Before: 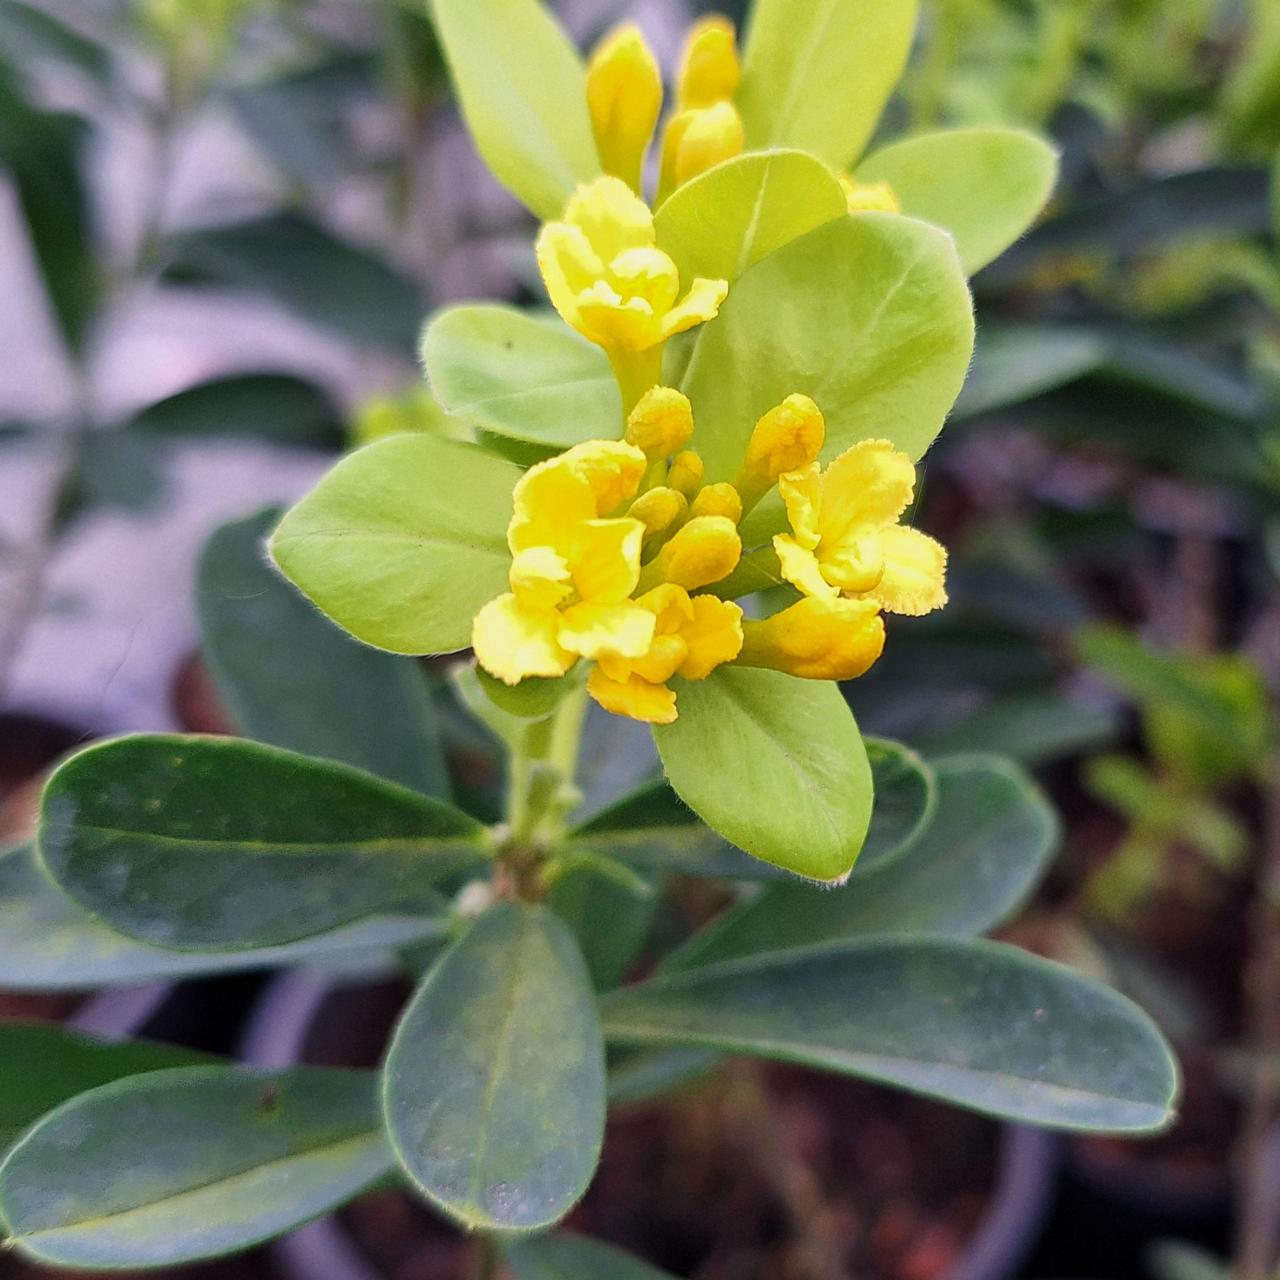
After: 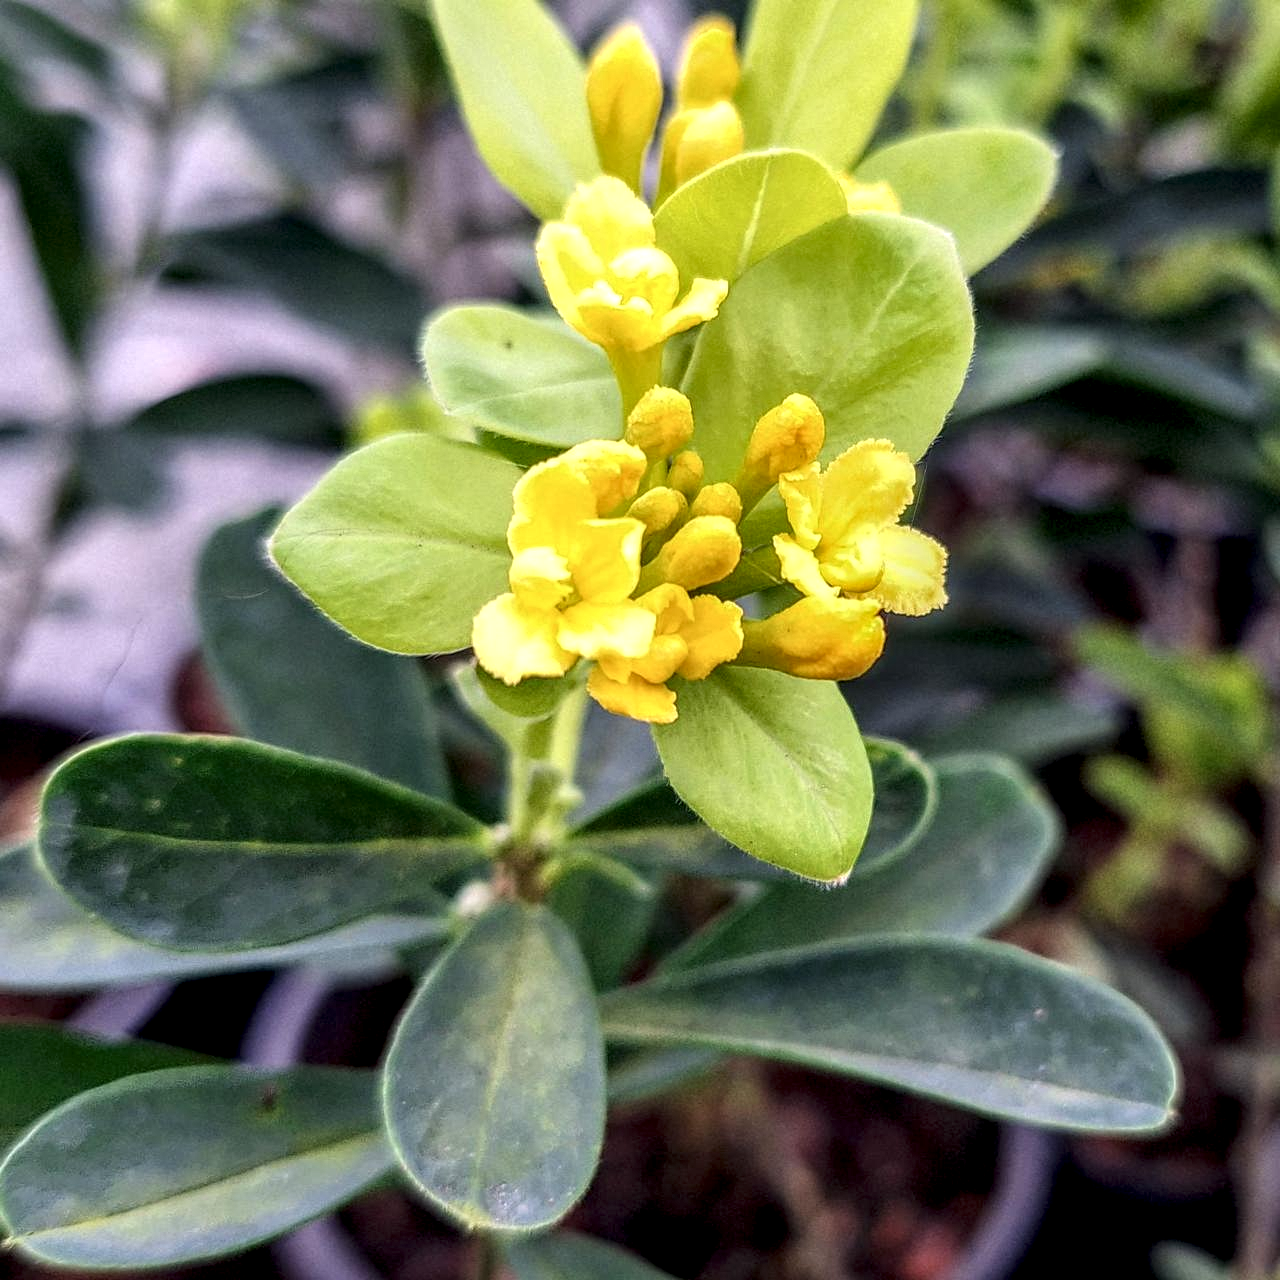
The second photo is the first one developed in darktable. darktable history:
local contrast: highlights 4%, shadows 4%, detail 182%
